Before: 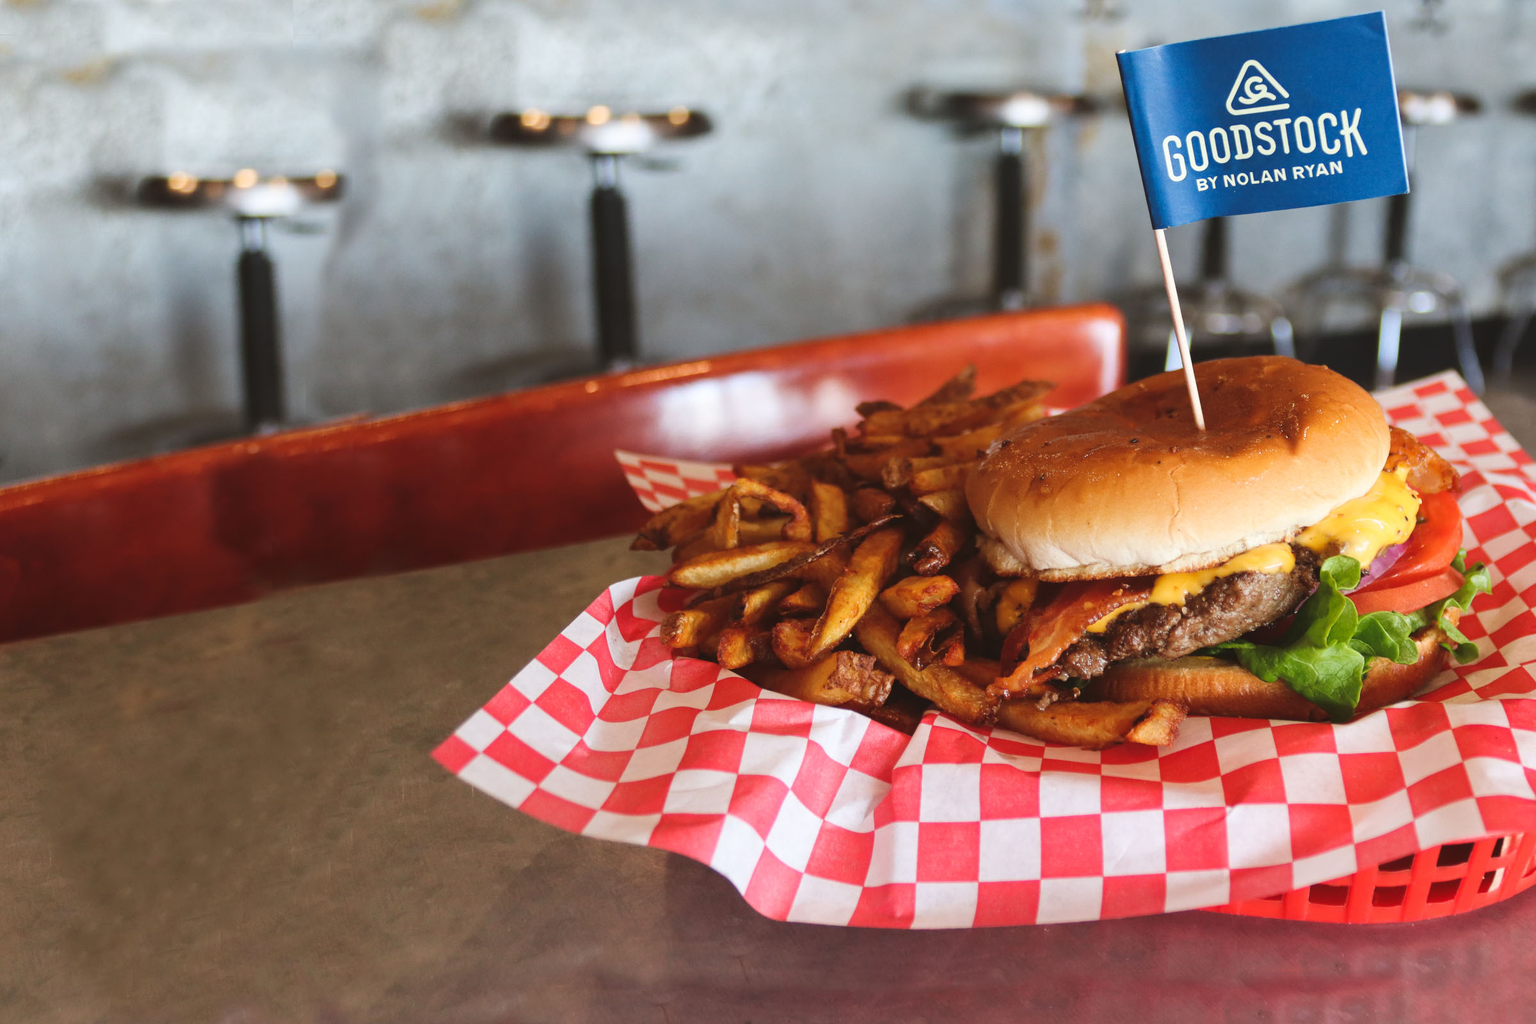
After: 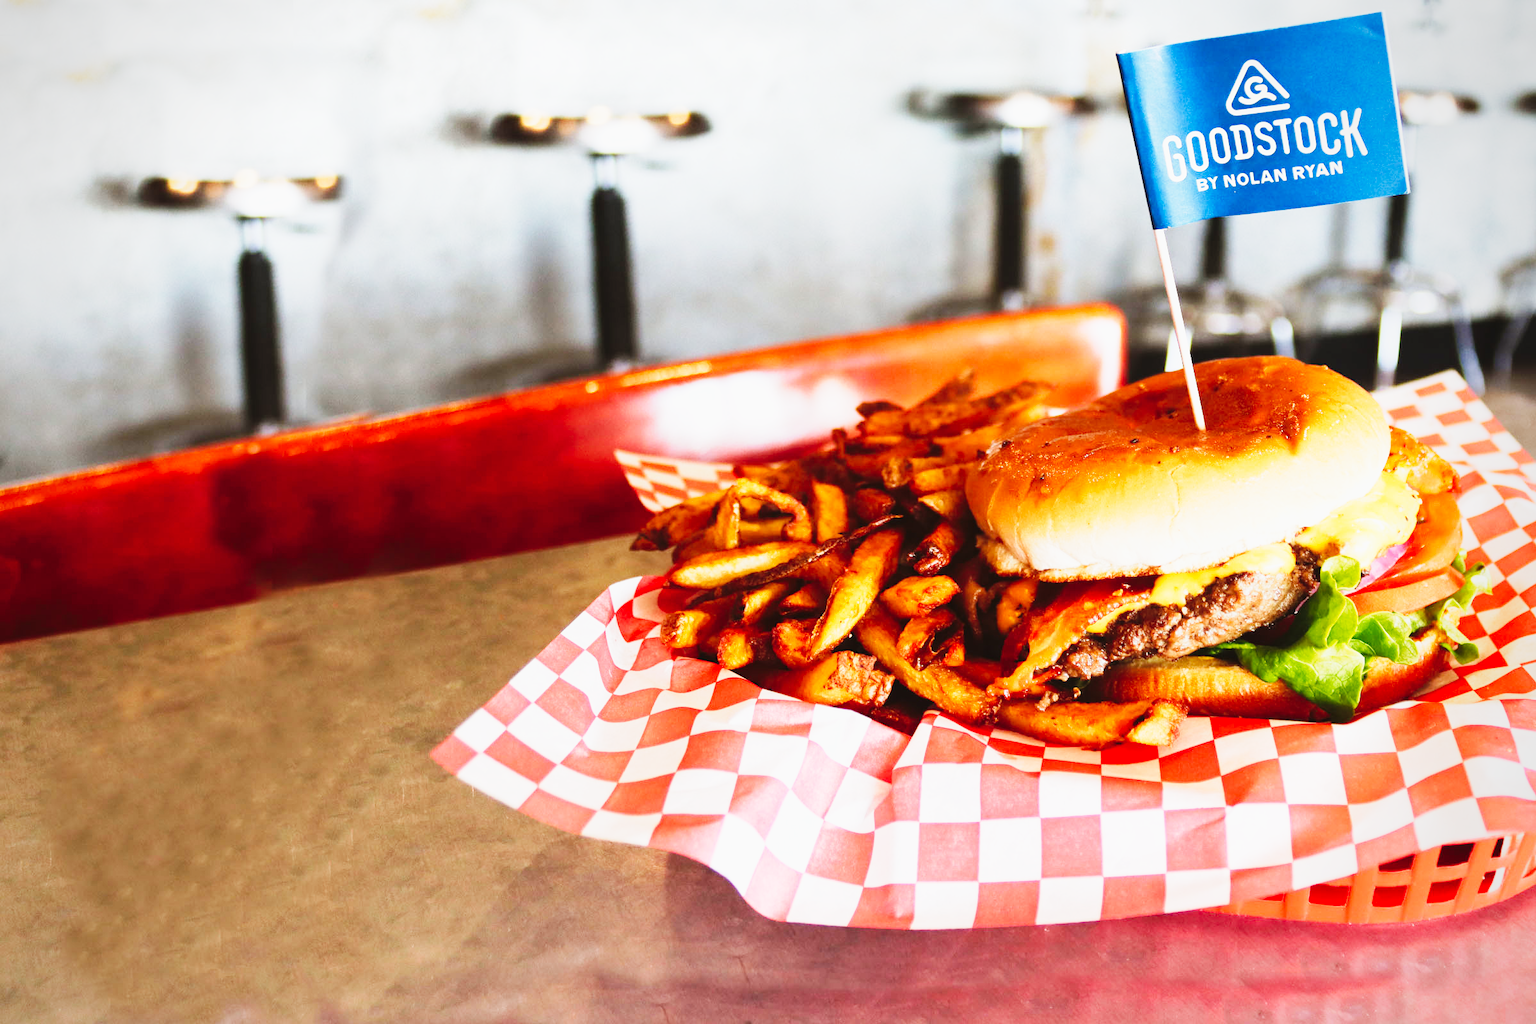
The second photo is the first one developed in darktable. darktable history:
base curve: curves: ch0 [(0, 0) (0.018, 0.026) (0.143, 0.37) (0.33, 0.731) (0.458, 0.853) (0.735, 0.965) (0.905, 0.986) (1, 1)], preserve colors none
tone curve: curves: ch0 [(0, 0.011) (0.053, 0.026) (0.174, 0.115) (0.416, 0.417) (0.697, 0.758) (0.852, 0.902) (0.991, 0.981)]; ch1 [(0, 0) (0.264, 0.22) (0.407, 0.373) (0.463, 0.457) (0.492, 0.5) (0.512, 0.511) (0.54, 0.543) (0.585, 0.617) (0.659, 0.686) (0.78, 0.8) (1, 1)]; ch2 [(0, 0) (0.438, 0.449) (0.473, 0.469) (0.503, 0.5) (0.523, 0.534) (0.562, 0.591) (0.612, 0.627) (0.701, 0.707) (1, 1)], preserve colors none
vignetting: fall-off radius 82.05%, saturation -0.031, unbound false
